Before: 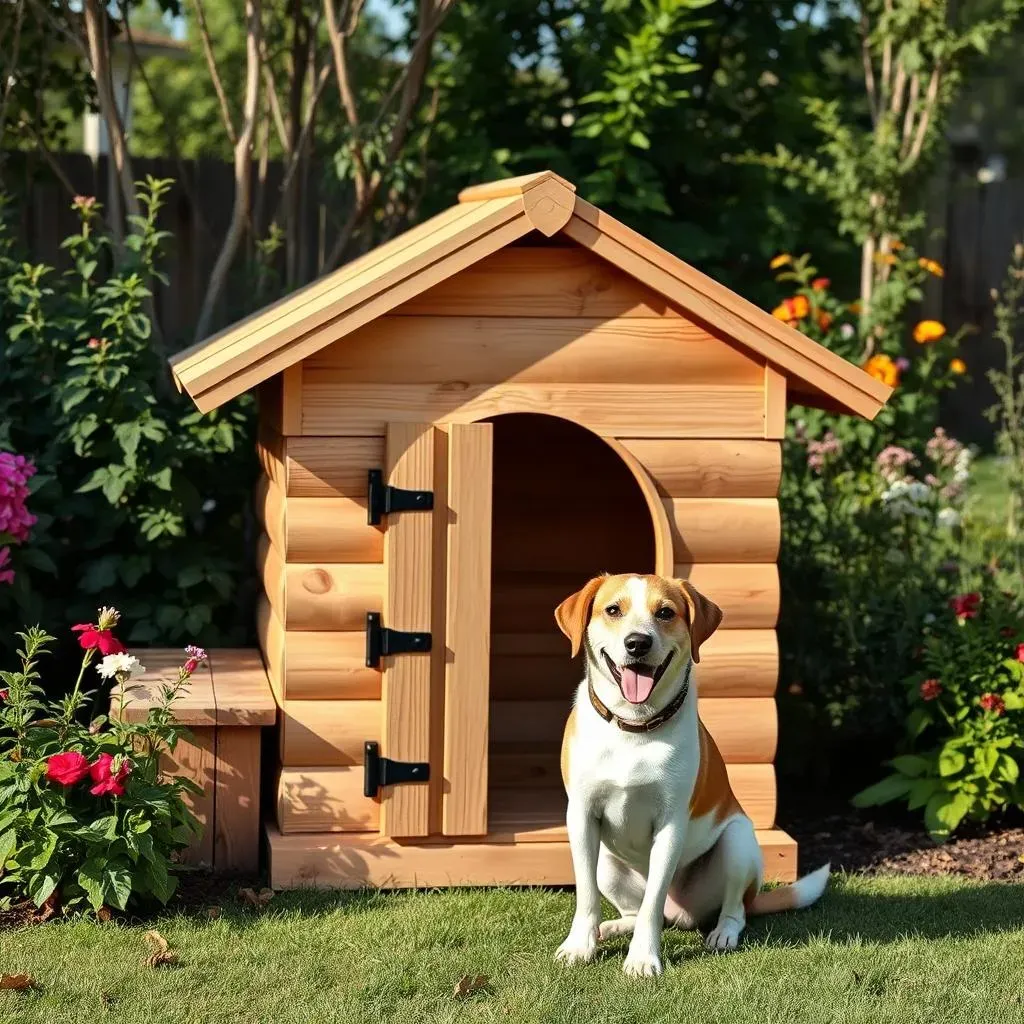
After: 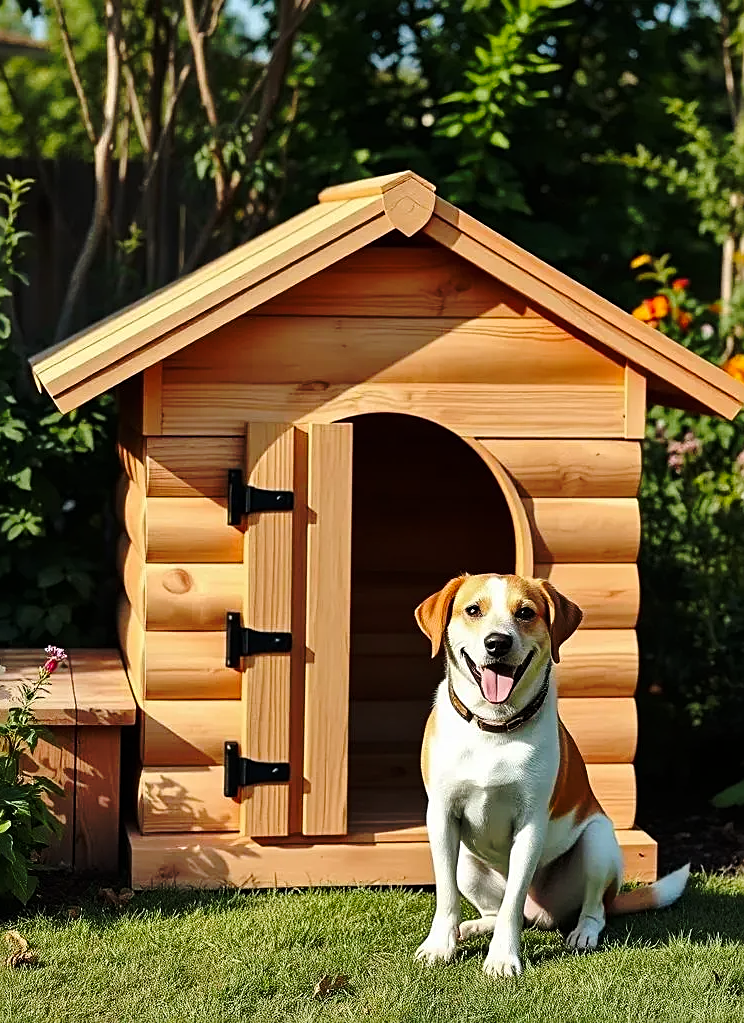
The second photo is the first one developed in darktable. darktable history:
crop: left 13.745%, right 13.502%
sharpen: on, module defaults
base curve: curves: ch0 [(0, 0) (0.073, 0.04) (0.157, 0.139) (0.492, 0.492) (0.758, 0.758) (1, 1)], preserve colors none
